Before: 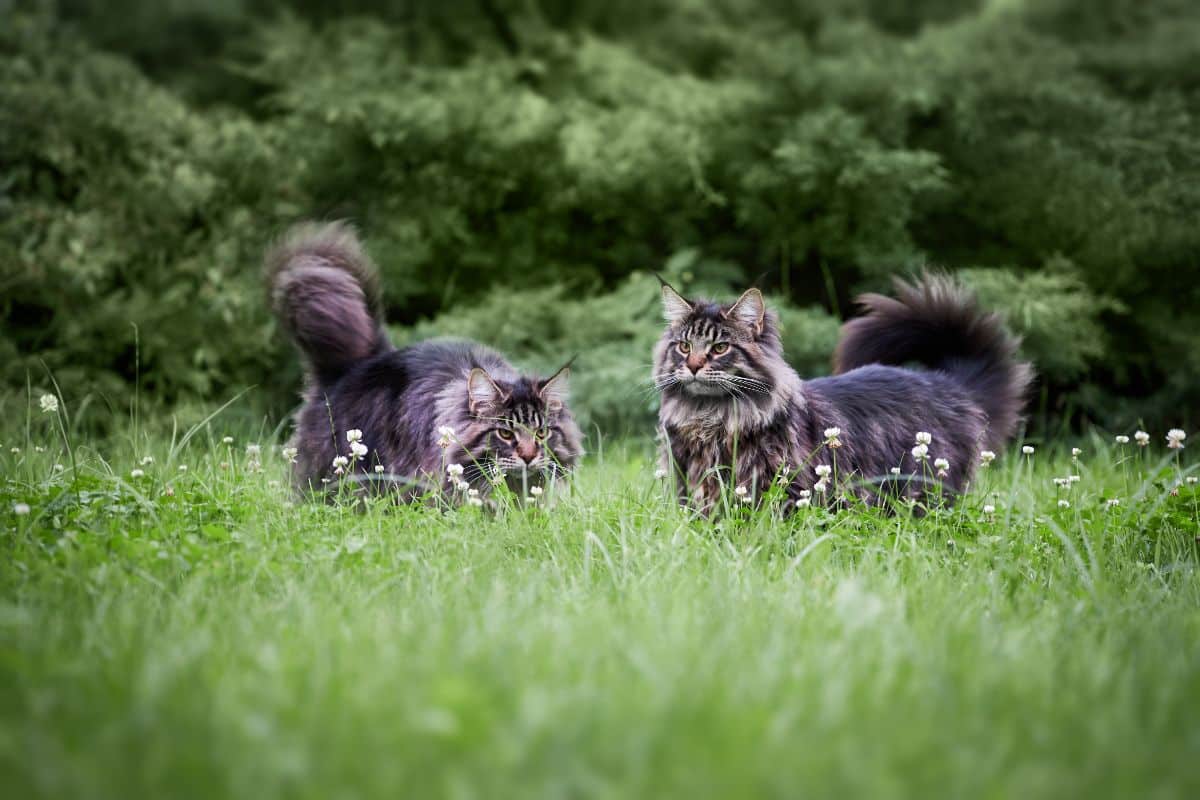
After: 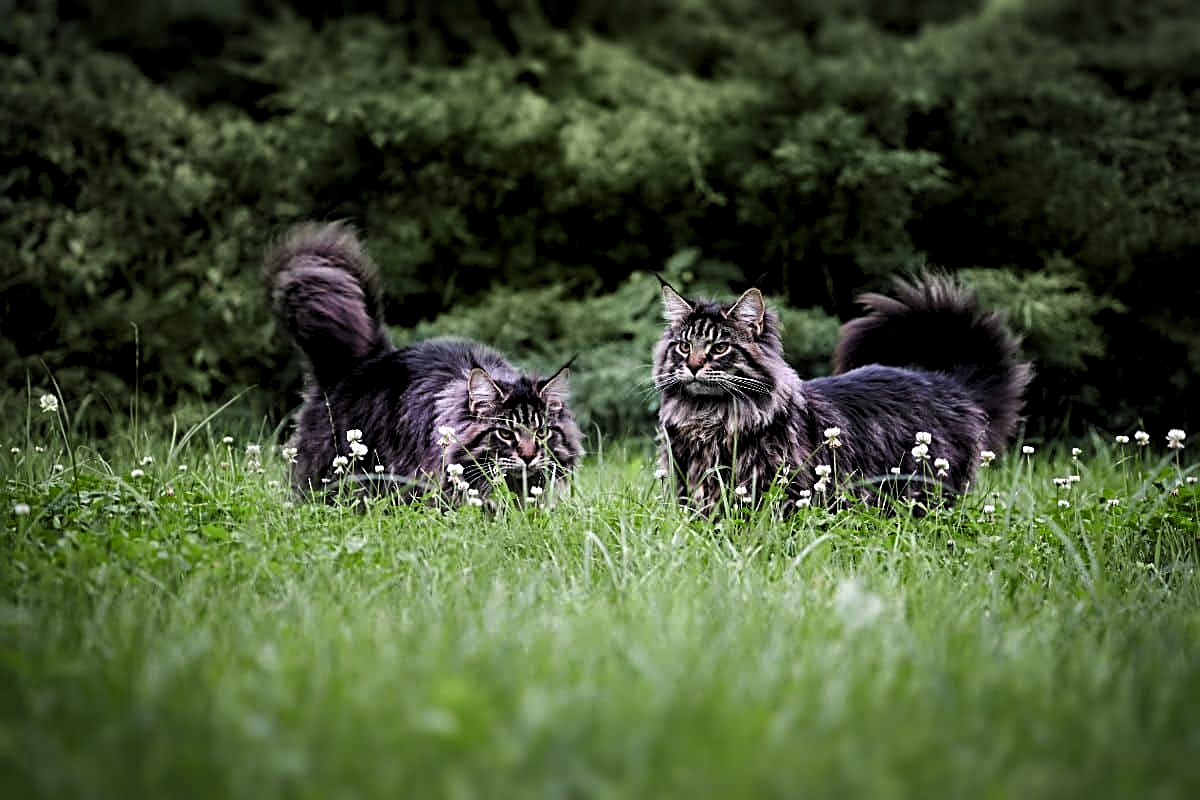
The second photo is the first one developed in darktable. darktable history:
haze removal: strength 0.29, distance 0.25, compatibility mode true, adaptive false
sharpen: radius 2.584, amount 0.688
levels: levels [0.116, 0.574, 1]
